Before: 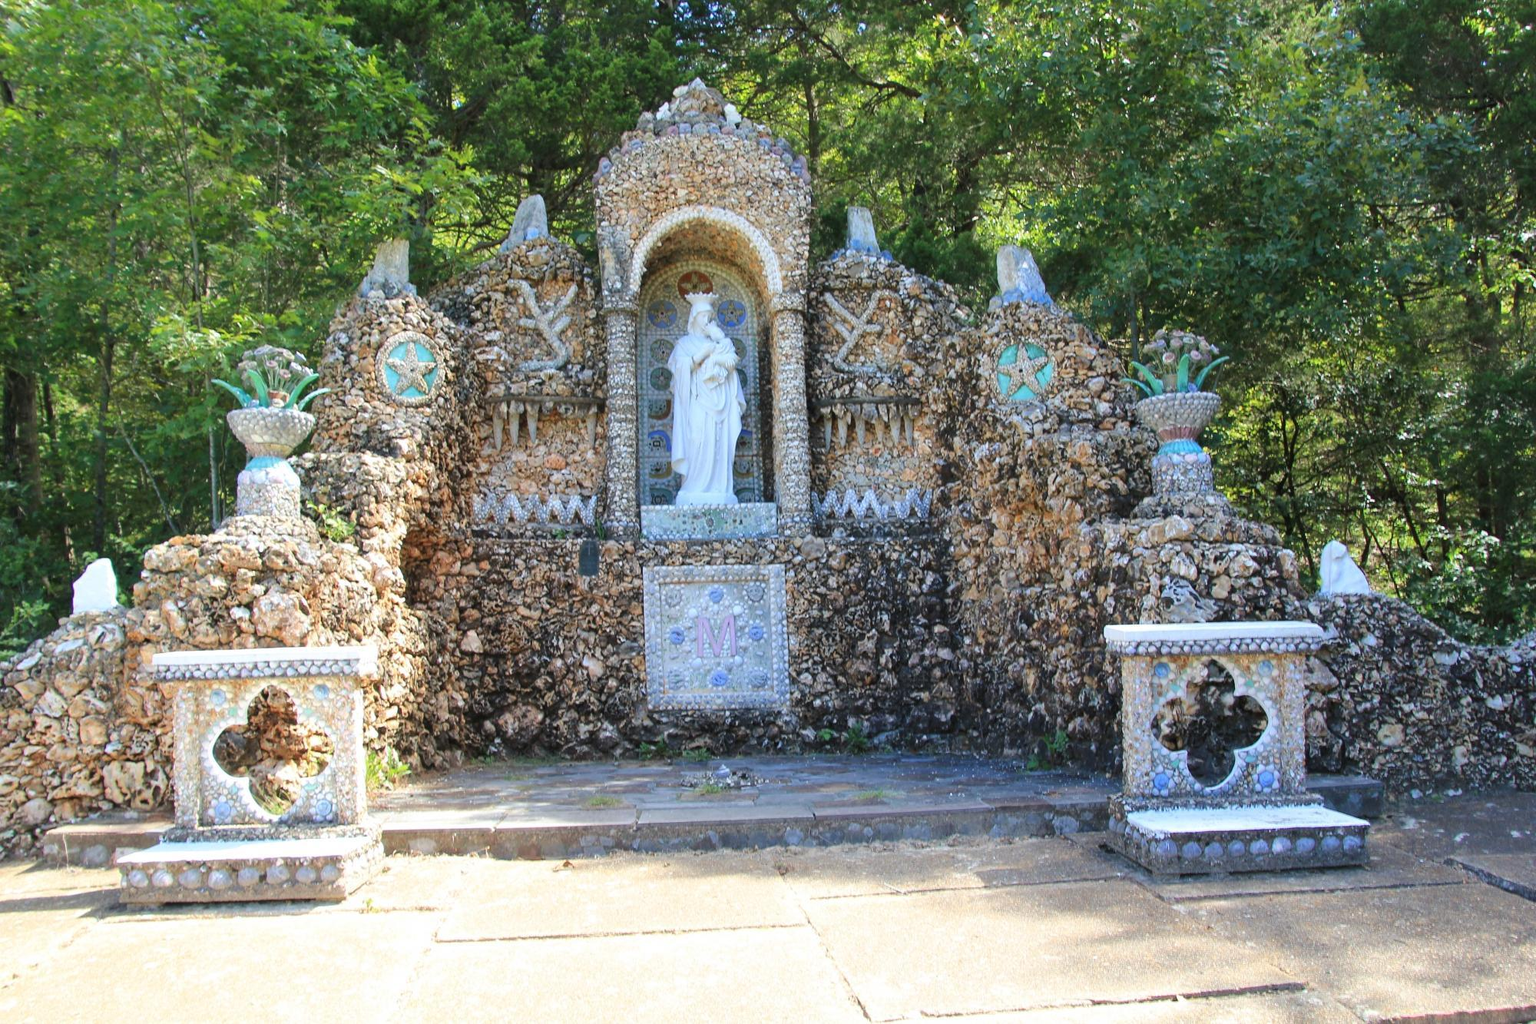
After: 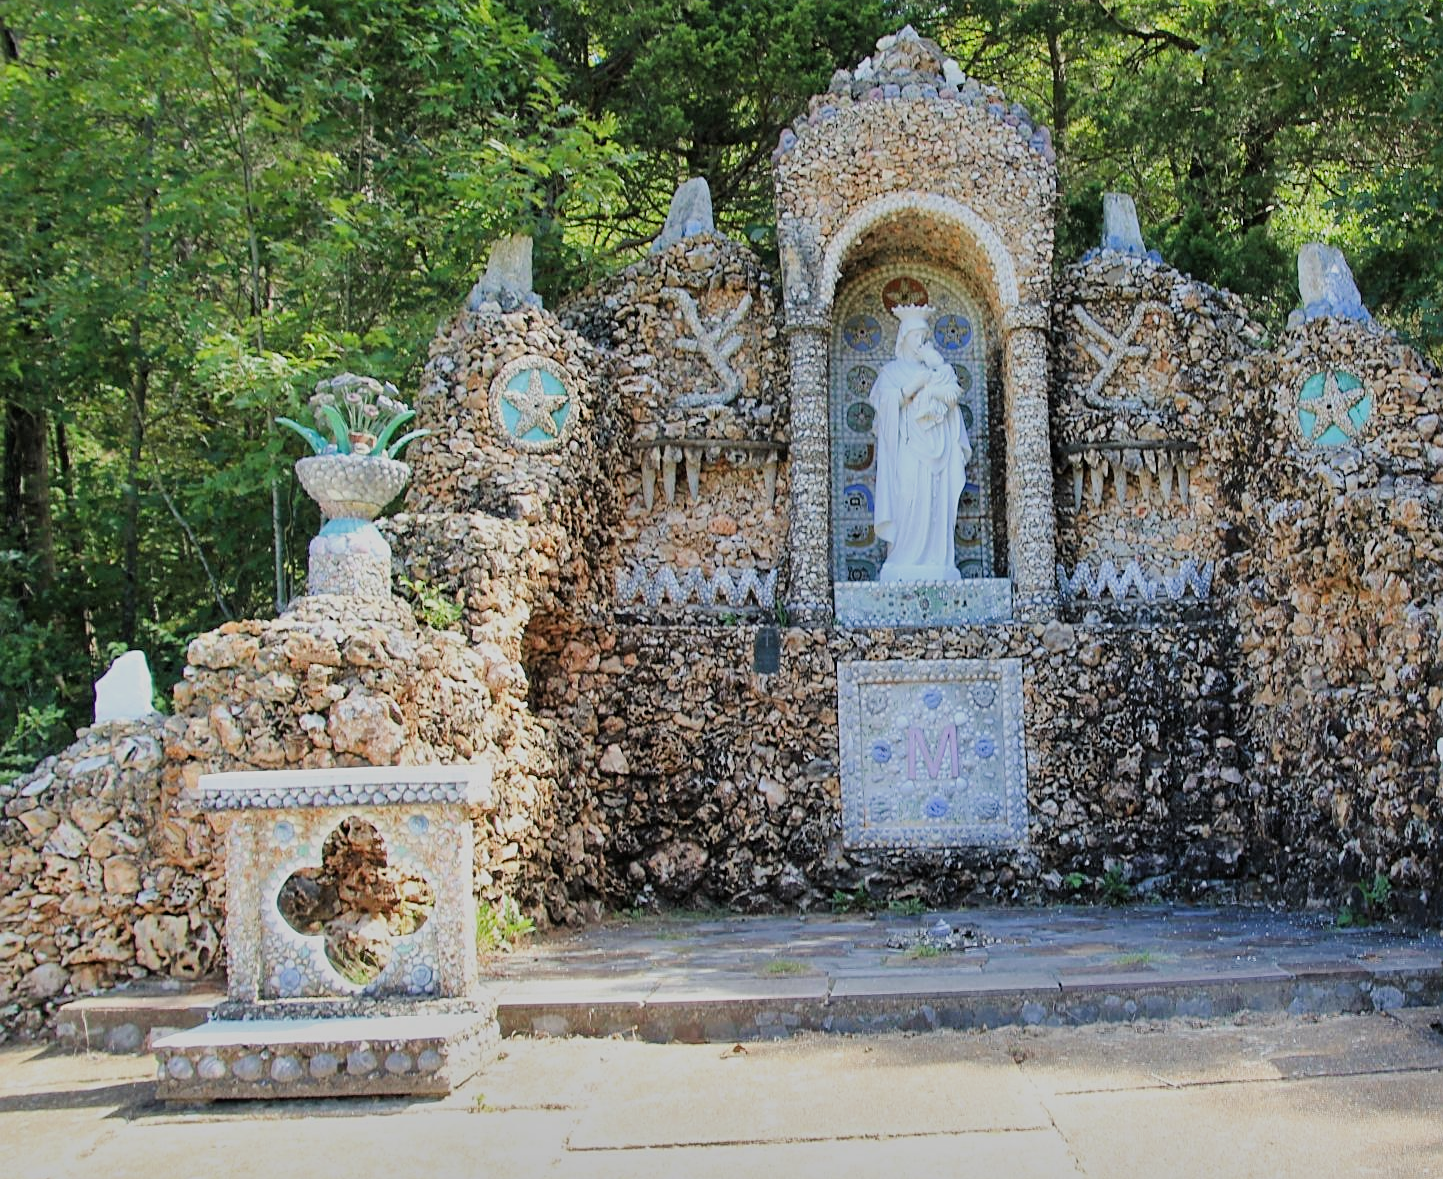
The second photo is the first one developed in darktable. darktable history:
sharpen: on, module defaults
crop: top 5.739%, right 27.836%, bottom 5.74%
filmic rgb: black relative exposure -7.65 EV, white relative exposure 4.56 EV, hardness 3.61
shadows and highlights: radius 106.02, shadows 23.52, highlights -57.48, highlights color adjustment 0.74%, low approximation 0.01, soften with gaussian
